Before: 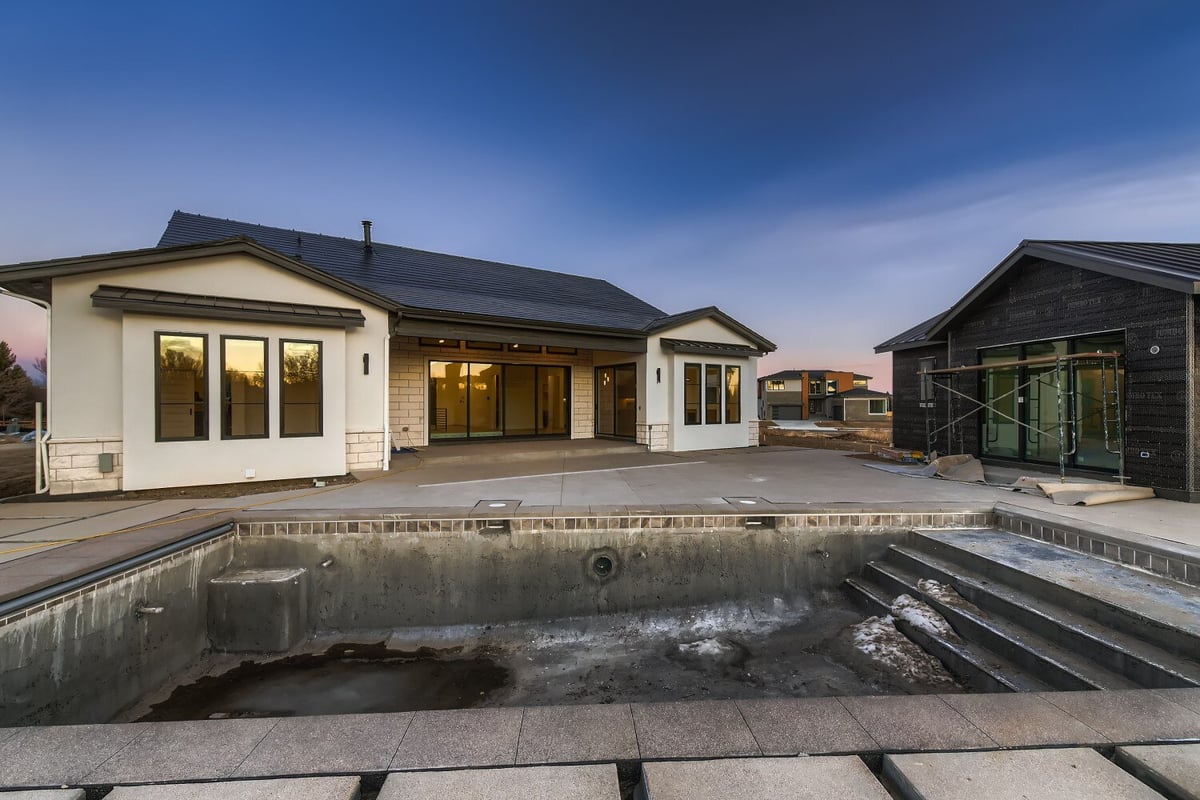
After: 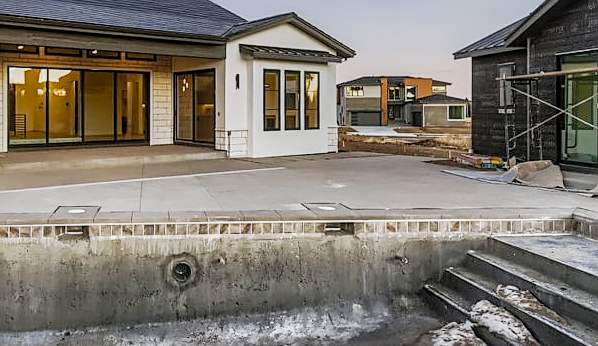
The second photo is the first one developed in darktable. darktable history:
crop: left 35.106%, top 36.757%, right 14.997%, bottom 19.972%
sharpen: on, module defaults
filmic rgb: black relative exposure -7.65 EV, white relative exposure 4.56 EV, hardness 3.61, preserve chrominance no, color science v5 (2021), contrast in shadows safe, contrast in highlights safe
local contrast: on, module defaults
levels: black 0.072%
exposure: black level correction 0, exposure 1.104 EV, compensate highlight preservation false
